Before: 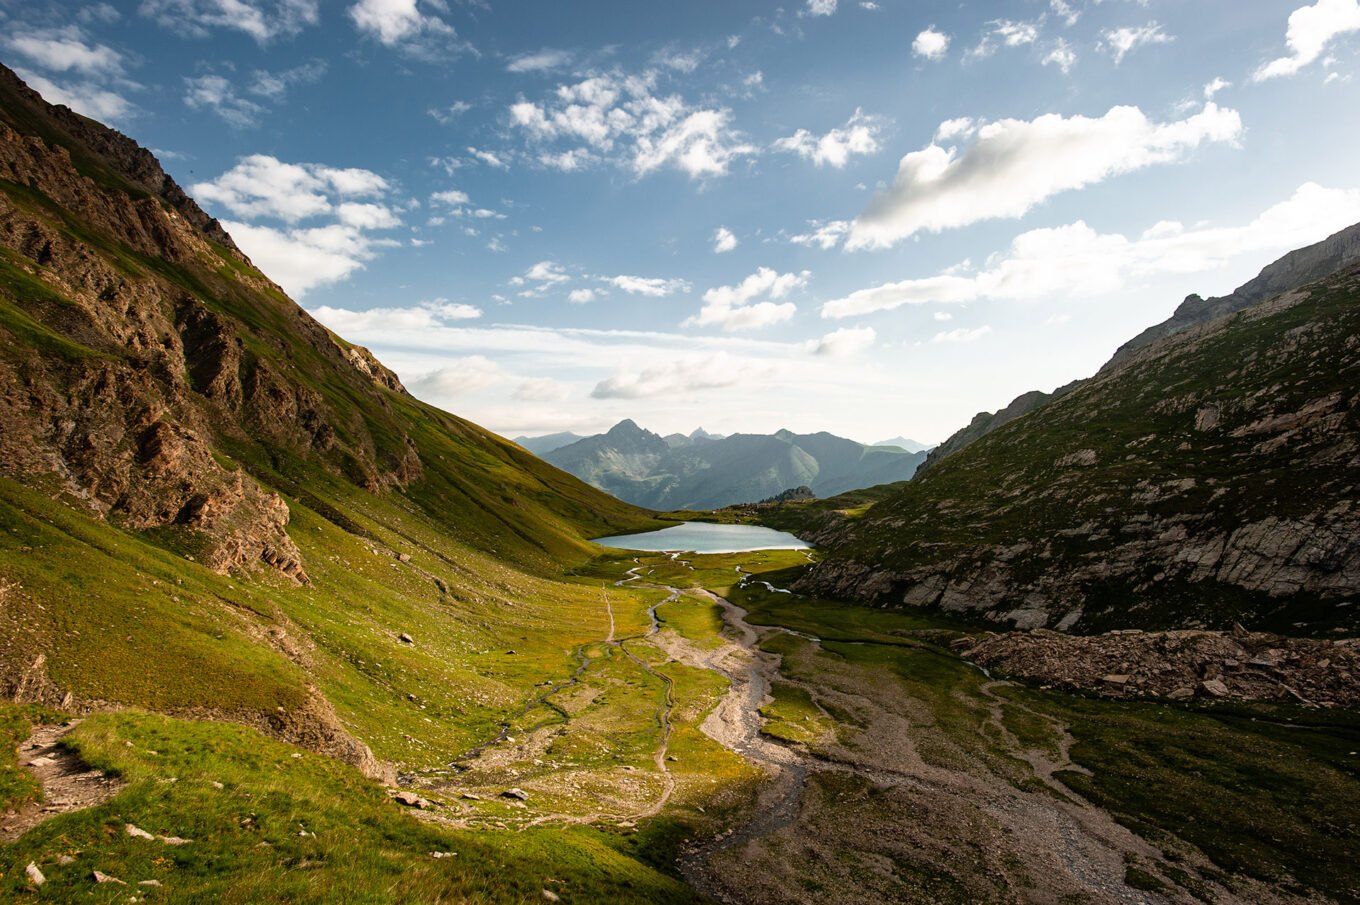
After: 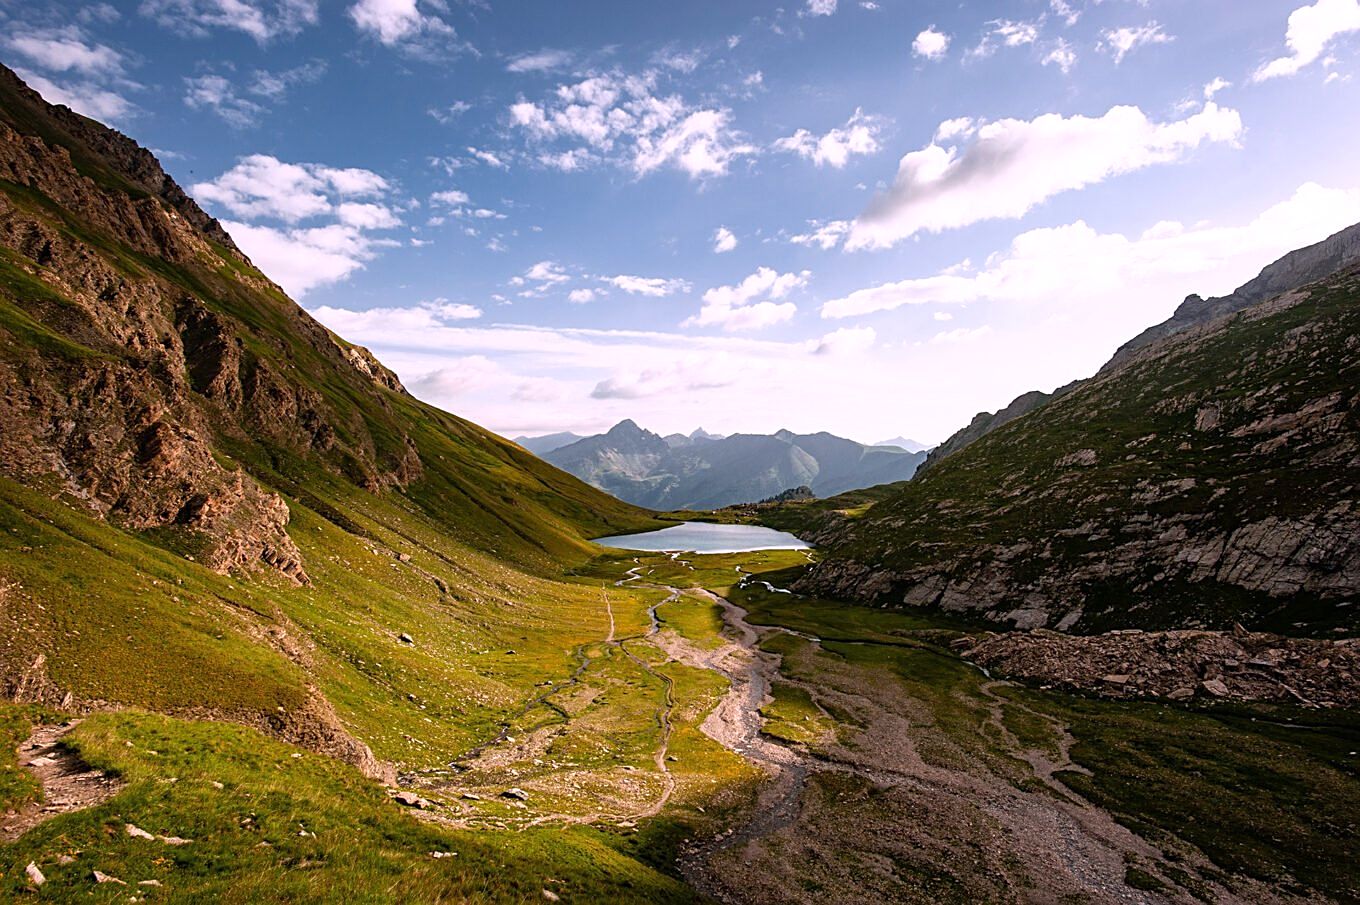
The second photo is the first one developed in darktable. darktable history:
sharpen: on, module defaults
white balance: red 1.066, blue 1.119
